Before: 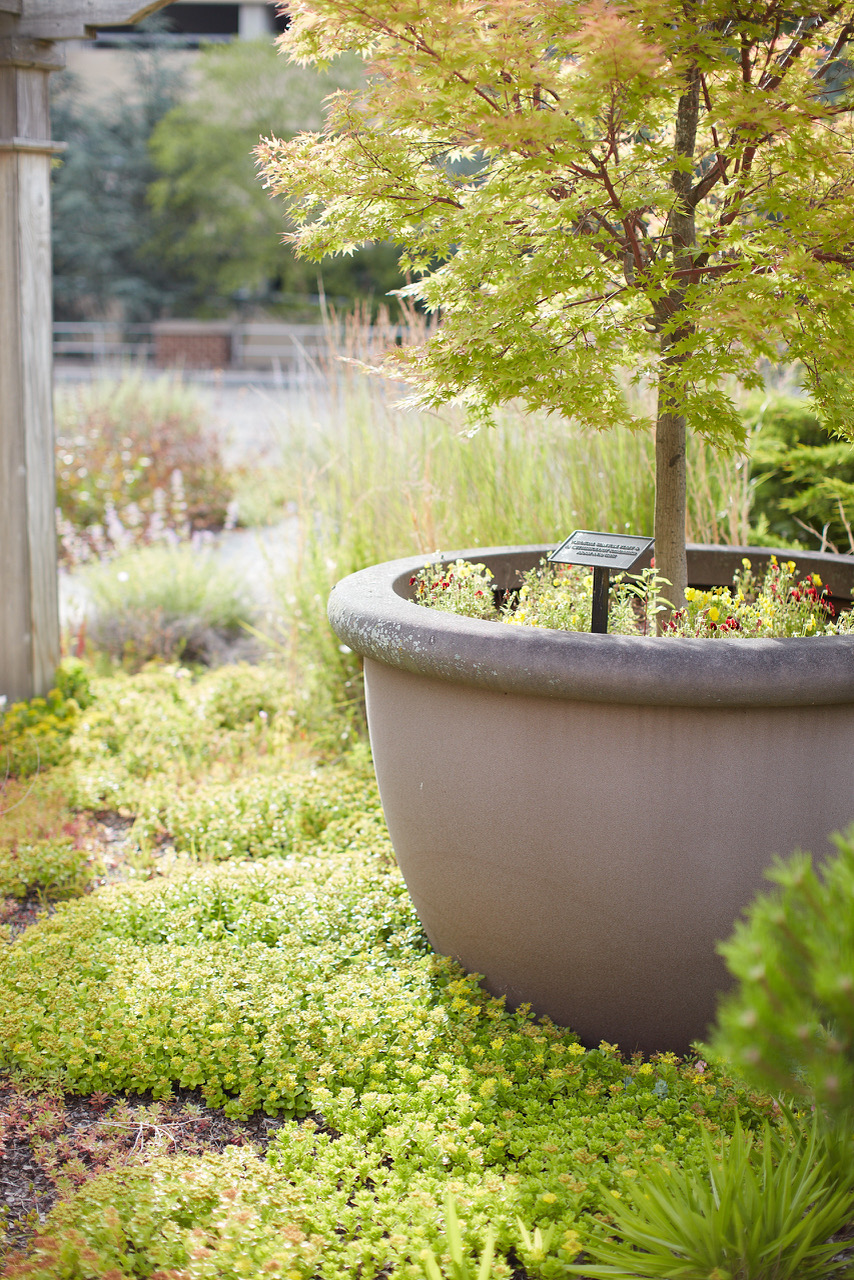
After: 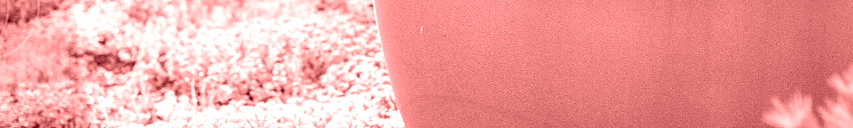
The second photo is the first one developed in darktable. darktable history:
colorize: saturation 60%, source mix 100%
crop and rotate: top 59.084%, bottom 30.916%
local contrast: highlights 0%, shadows 0%, detail 182%
